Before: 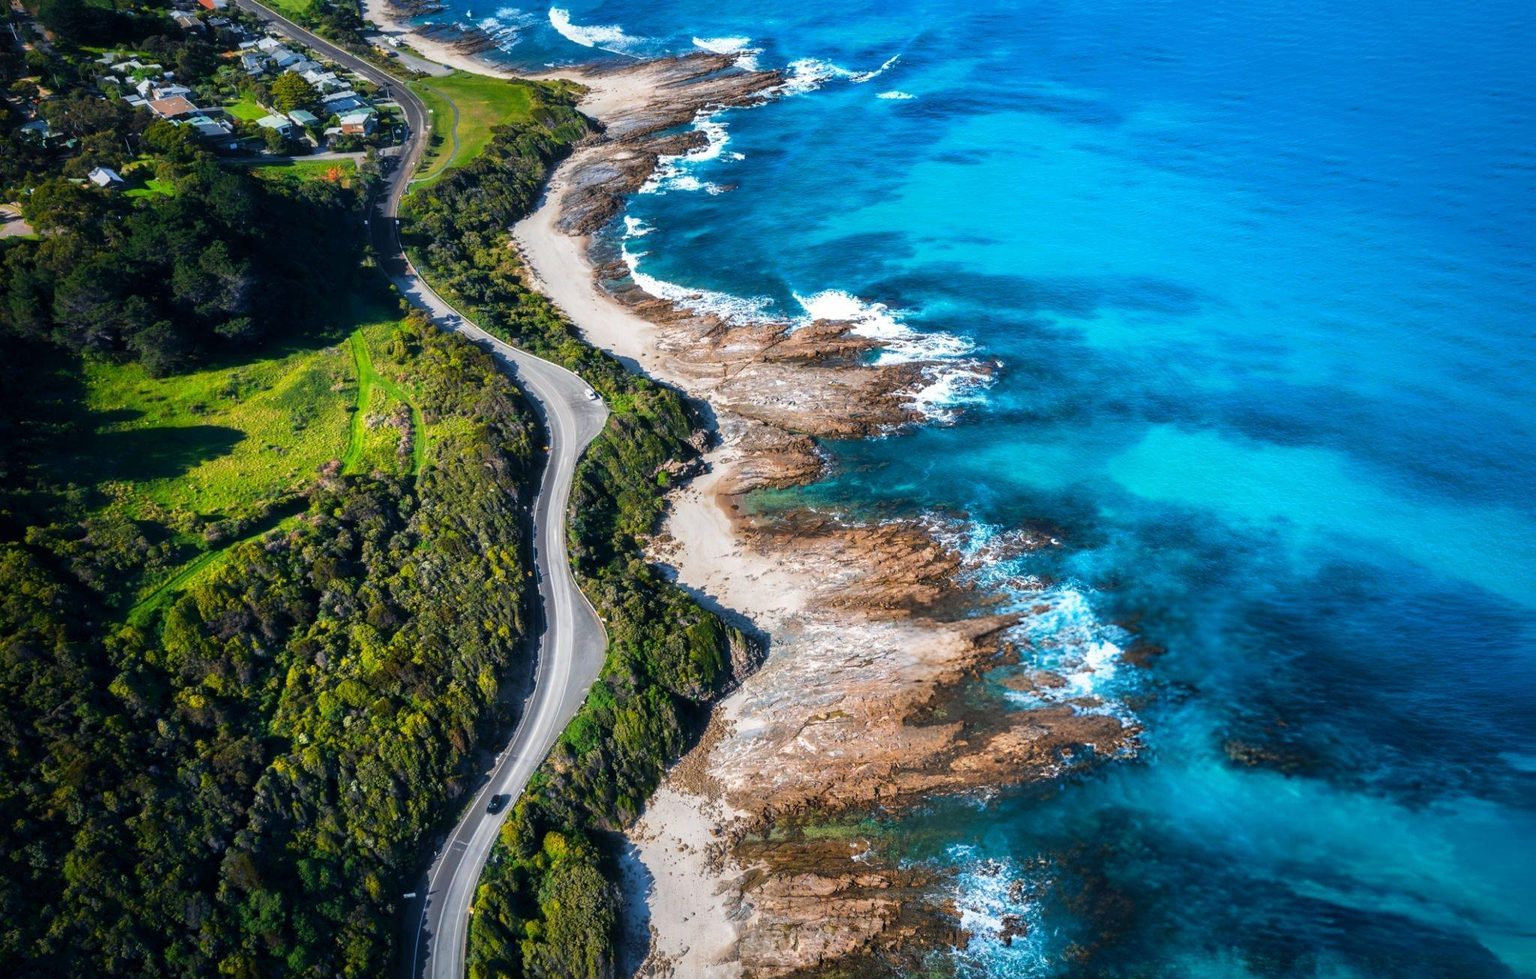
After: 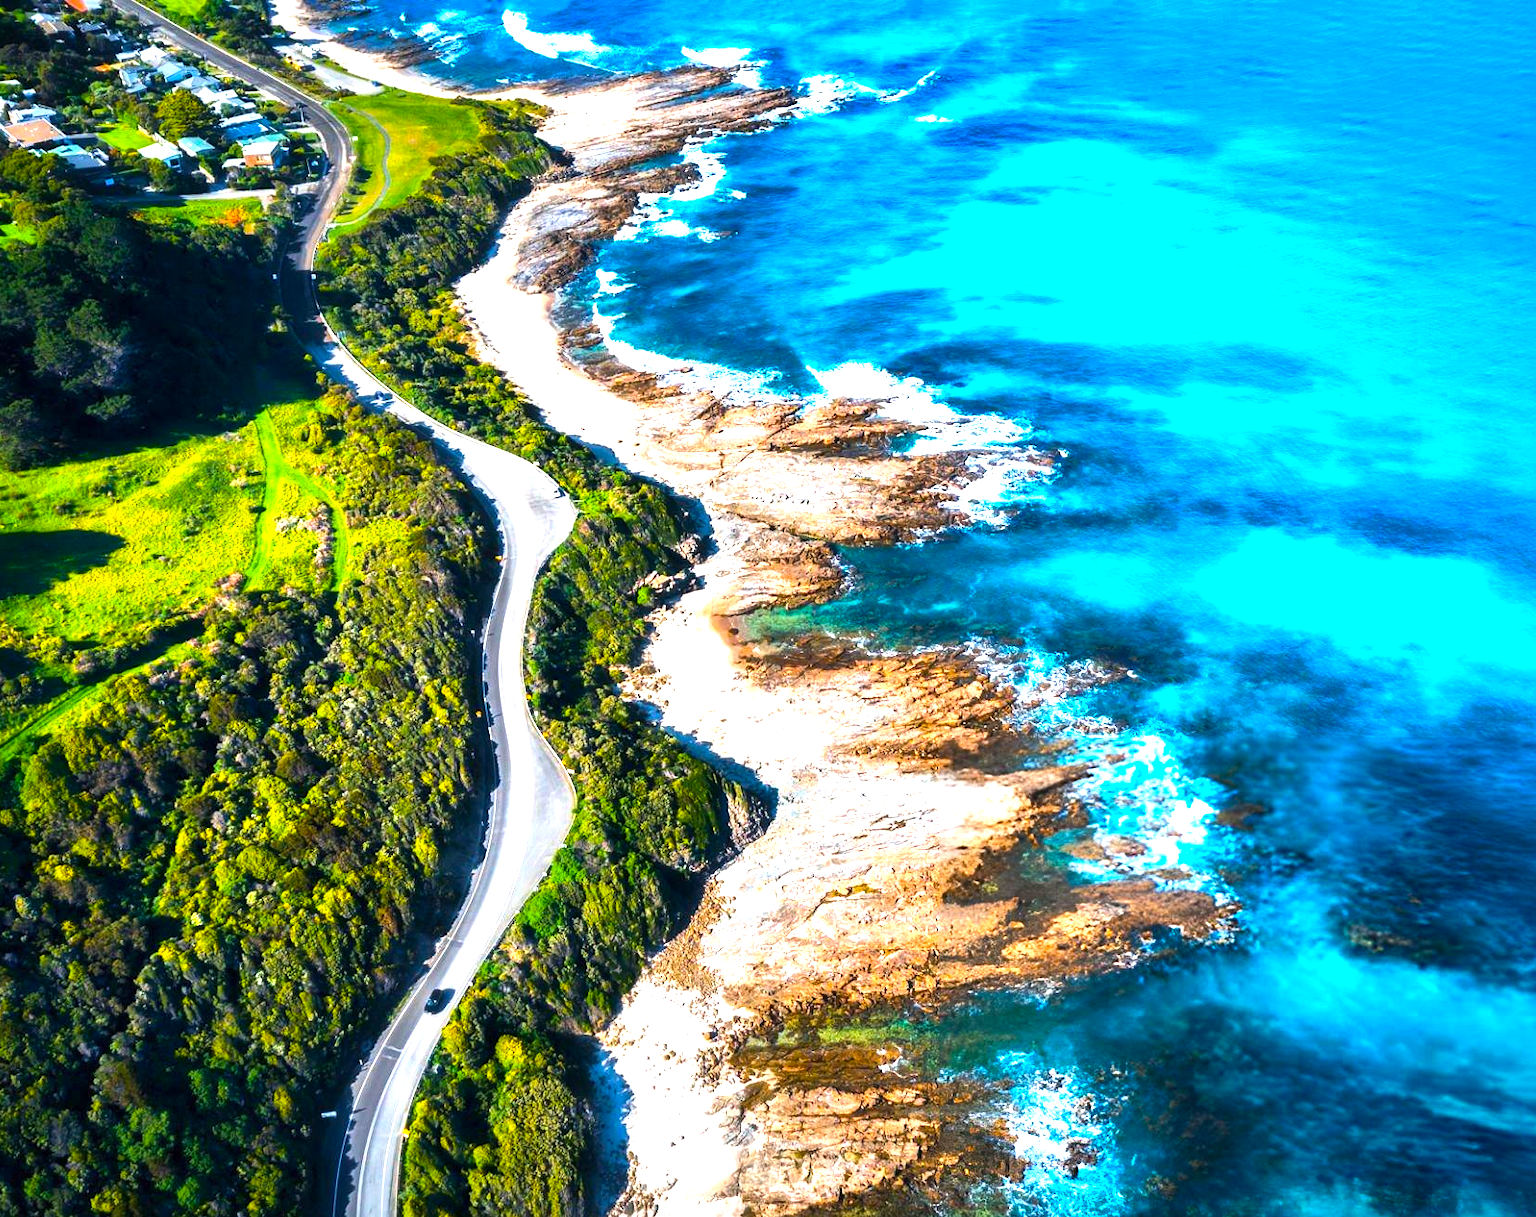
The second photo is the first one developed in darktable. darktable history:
crop and rotate: left 9.52%, right 10.125%
color balance rgb: perceptual saturation grading › global saturation 25.787%, perceptual brilliance grading › global brilliance 29.835%, perceptual brilliance grading › highlights 12.584%, perceptual brilliance grading › mid-tones 25.024%, global vibrance 20%
shadows and highlights: shadows 31.53, highlights -32.23, soften with gaussian
